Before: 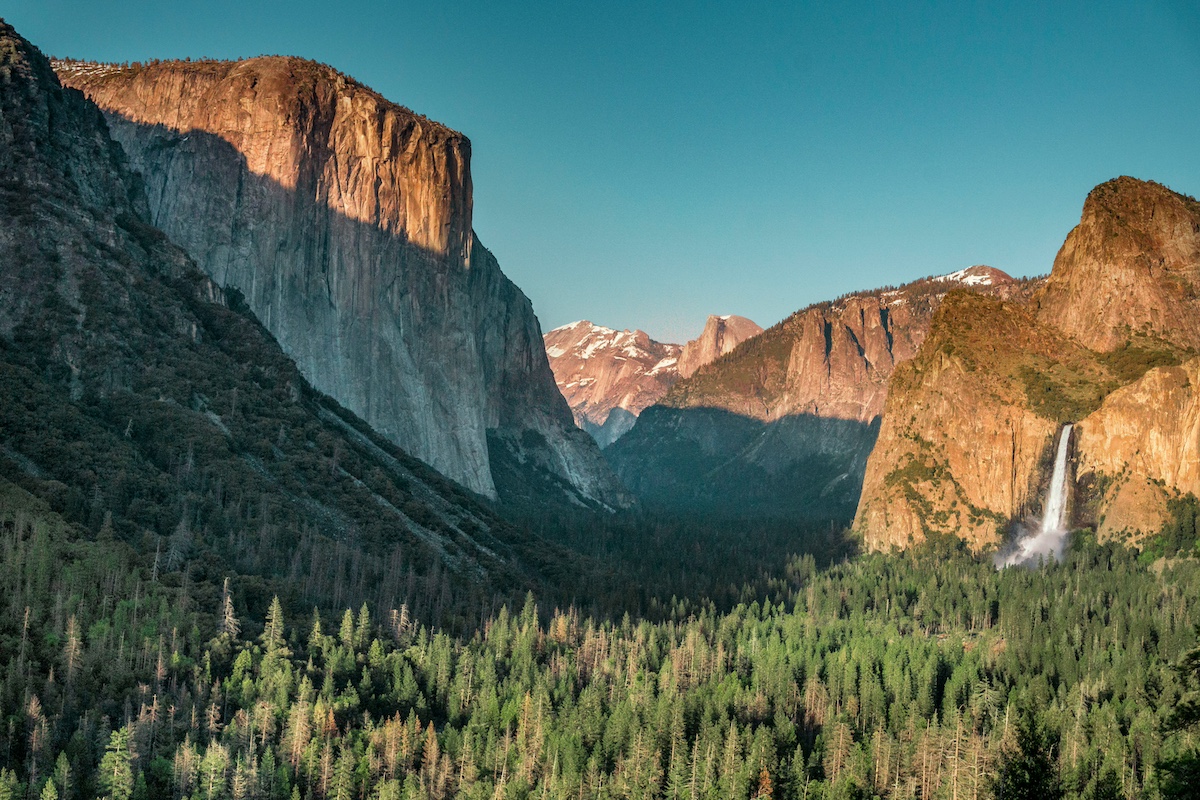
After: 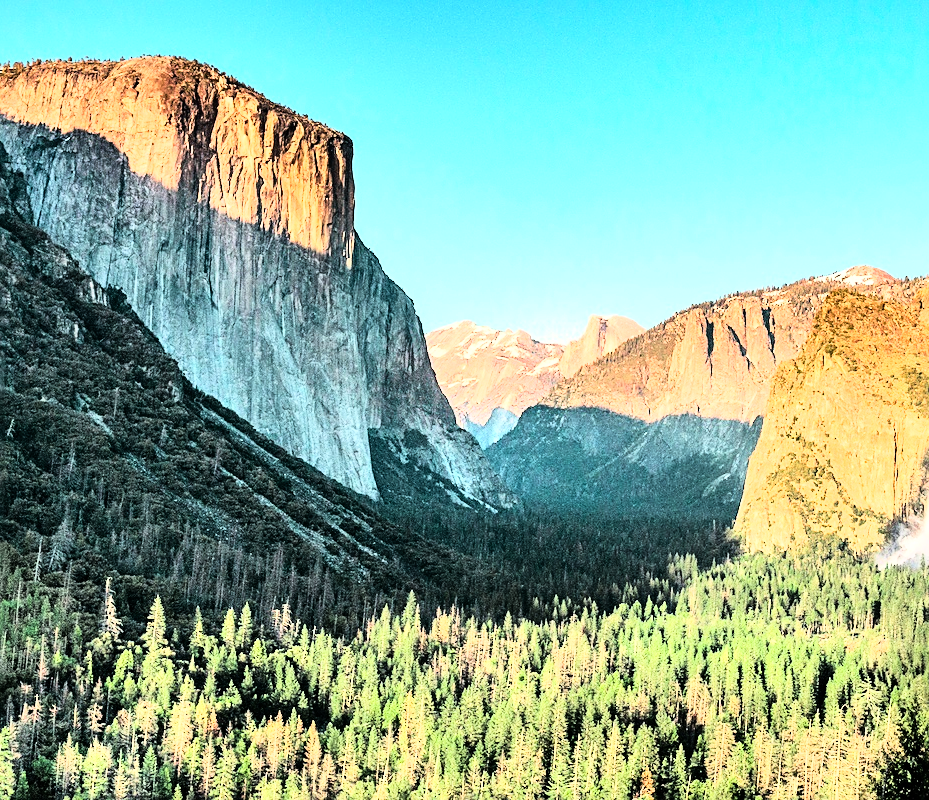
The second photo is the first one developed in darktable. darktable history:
rgb curve: curves: ch0 [(0, 0) (0.21, 0.15) (0.24, 0.21) (0.5, 0.75) (0.75, 0.96) (0.89, 0.99) (1, 1)]; ch1 [(0, 0.02) (0.21, 0.13) (0.25, 0.2) (0.5, 0.67) (0.75, 0.9) (0.89, 0.97) (1, 1)]; ch2 [(0, 0.02) (0.21, 0.13) (0.25, 0.2) (0.5, 0.67) (0.75, 0.9) (0.89, 0.97) (1, 1)], compensate middle gray true
sharpen: on, module defaults
crop: left 9.88%, right 12.664%
exposure: exposure 0.781 EV, compensate highlight preservation false
